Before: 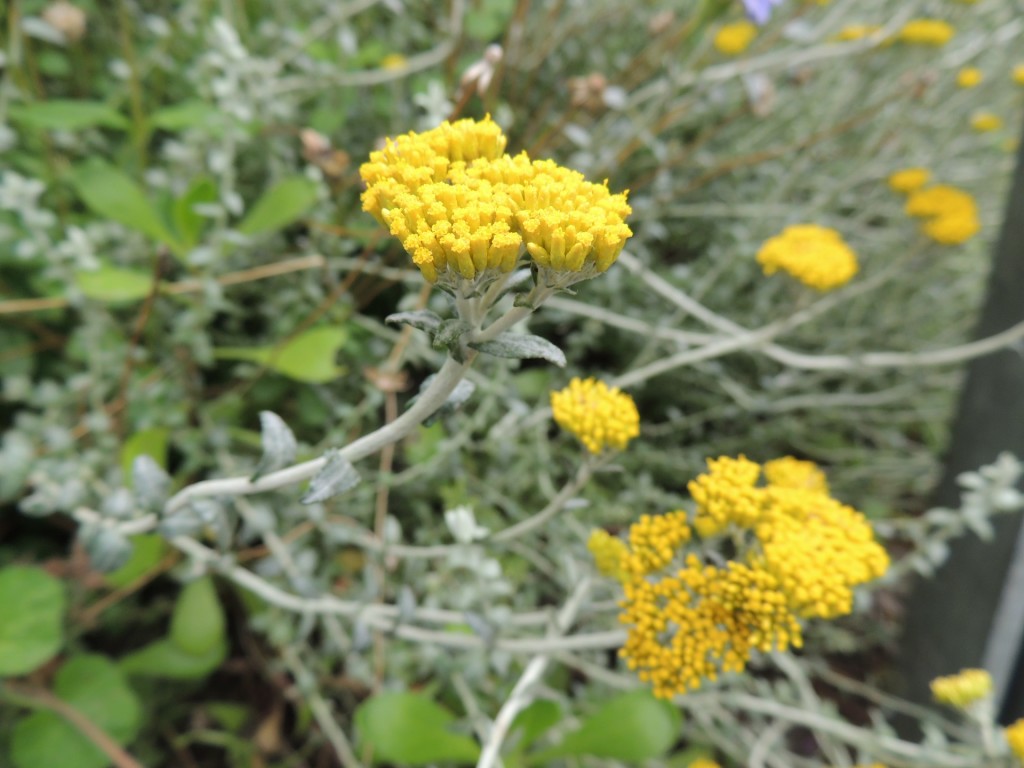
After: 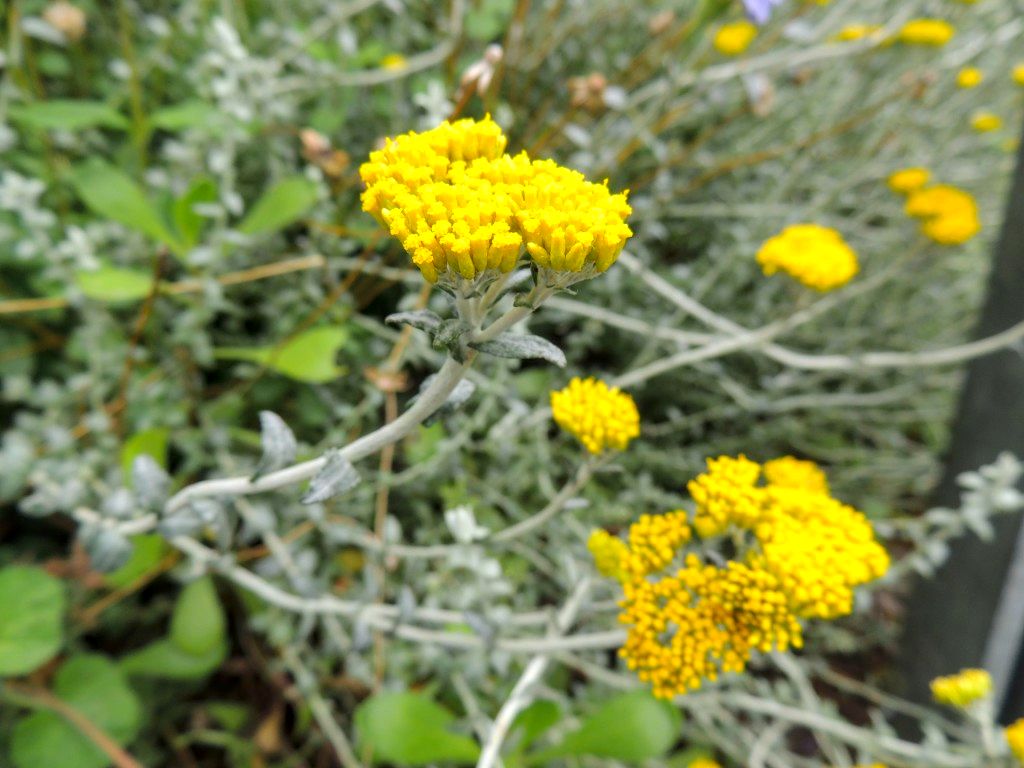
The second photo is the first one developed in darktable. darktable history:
local contrast: on, module defaults
color zones: curves: ch0 [(0.224, 0.526) (0.75, 0.5)]; ch1 [(0.055, 0.526) (0.224, 0.761) (0.377, 0.526) (0.75, 0.5)]
